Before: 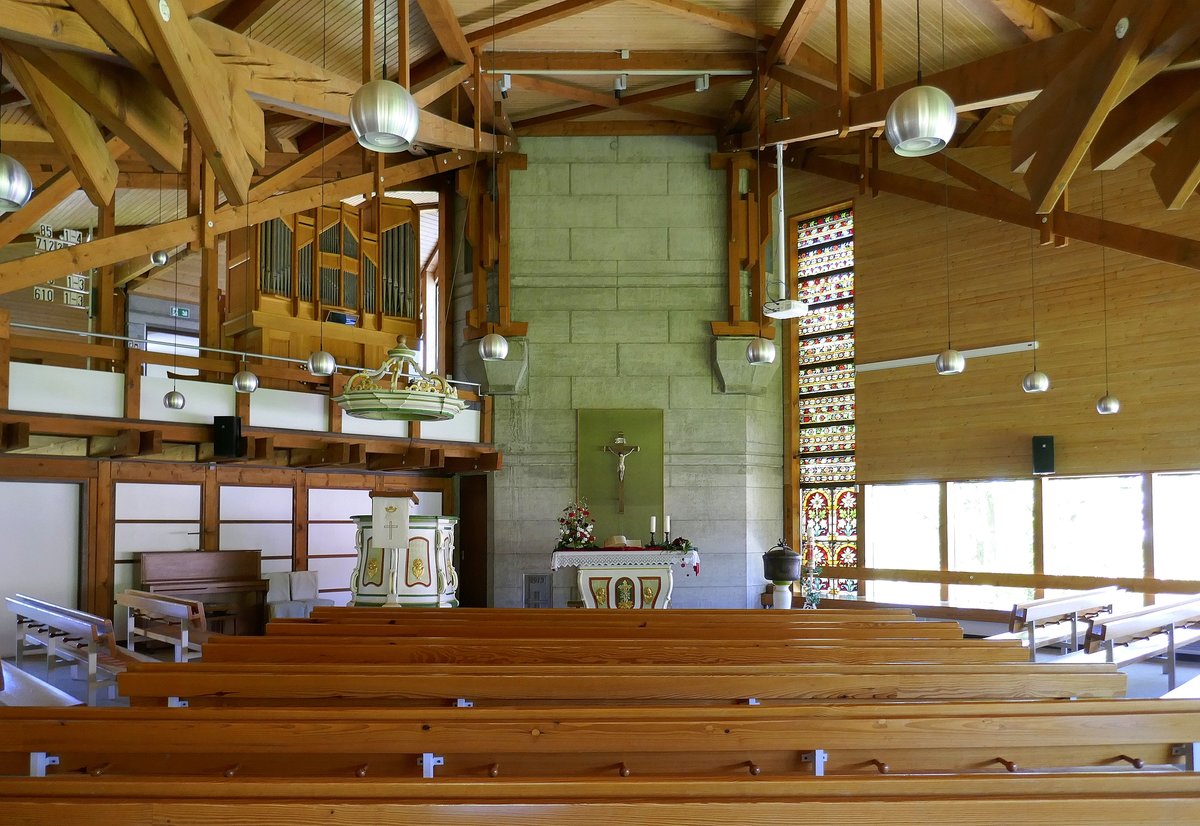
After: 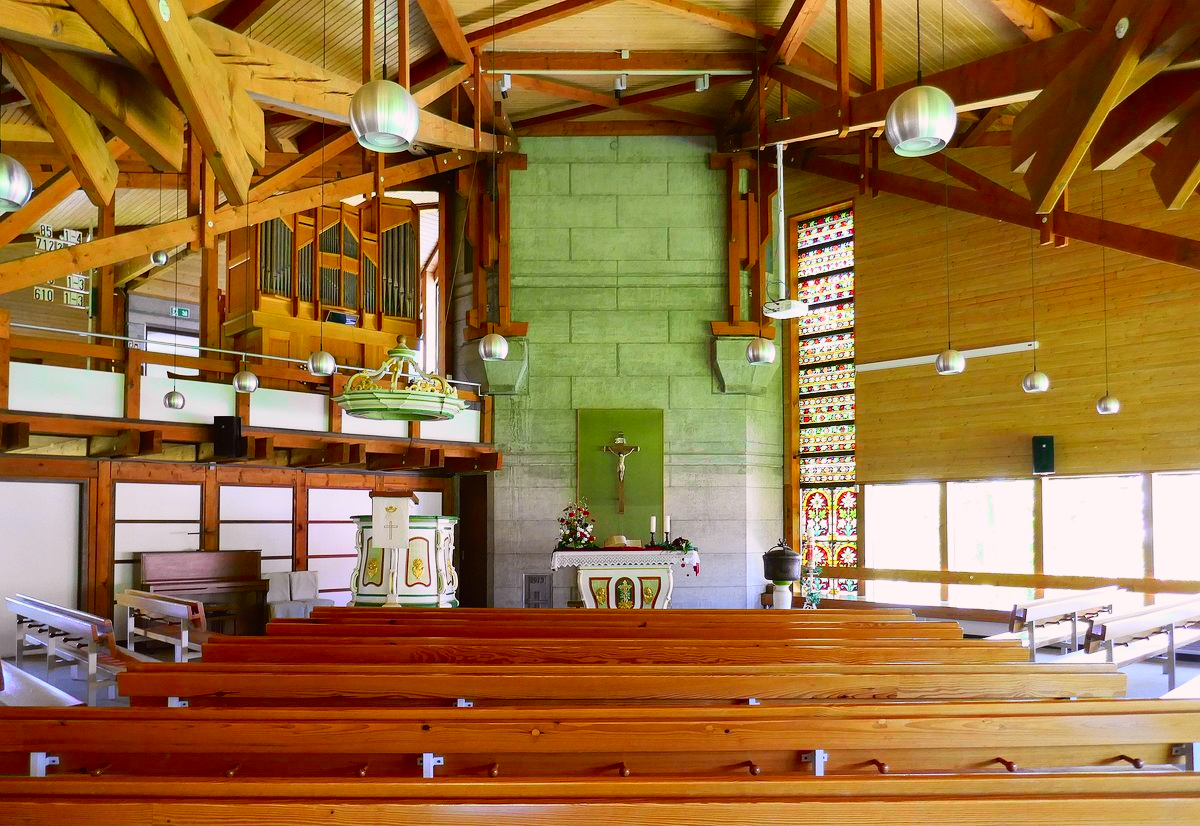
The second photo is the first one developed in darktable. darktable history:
tone curve: curves: ch0 [(0, 0.012) (0.144, 0.137) (0.326, 0.386) (0.489, 0.573) (0.656, 0.763) (0.849, 0.902) (1, 0.974)]; ch1 [(0, 0) (0.366, 0.367) (0.475, 0.453) (0.487, 0.501) (0.519, 0.527) (0.544, 0.579) (0.562, 0.619) (0.622, 0.694) (1, 1)]; ch2 [(0, 0) (0.333, 0.346) (0.375, 0.375) (0.424, 0.43) (0.476, 0.492) (0.502, 0.503) (0.533, 0.541) (0.572, 0.615) (0.605, 0.656) (0.641, 0.709) (1, 1)], color space Lab, independent channels, preserve colors none
contrast brightness saturation: contrast 0.08, saturation 0.02
